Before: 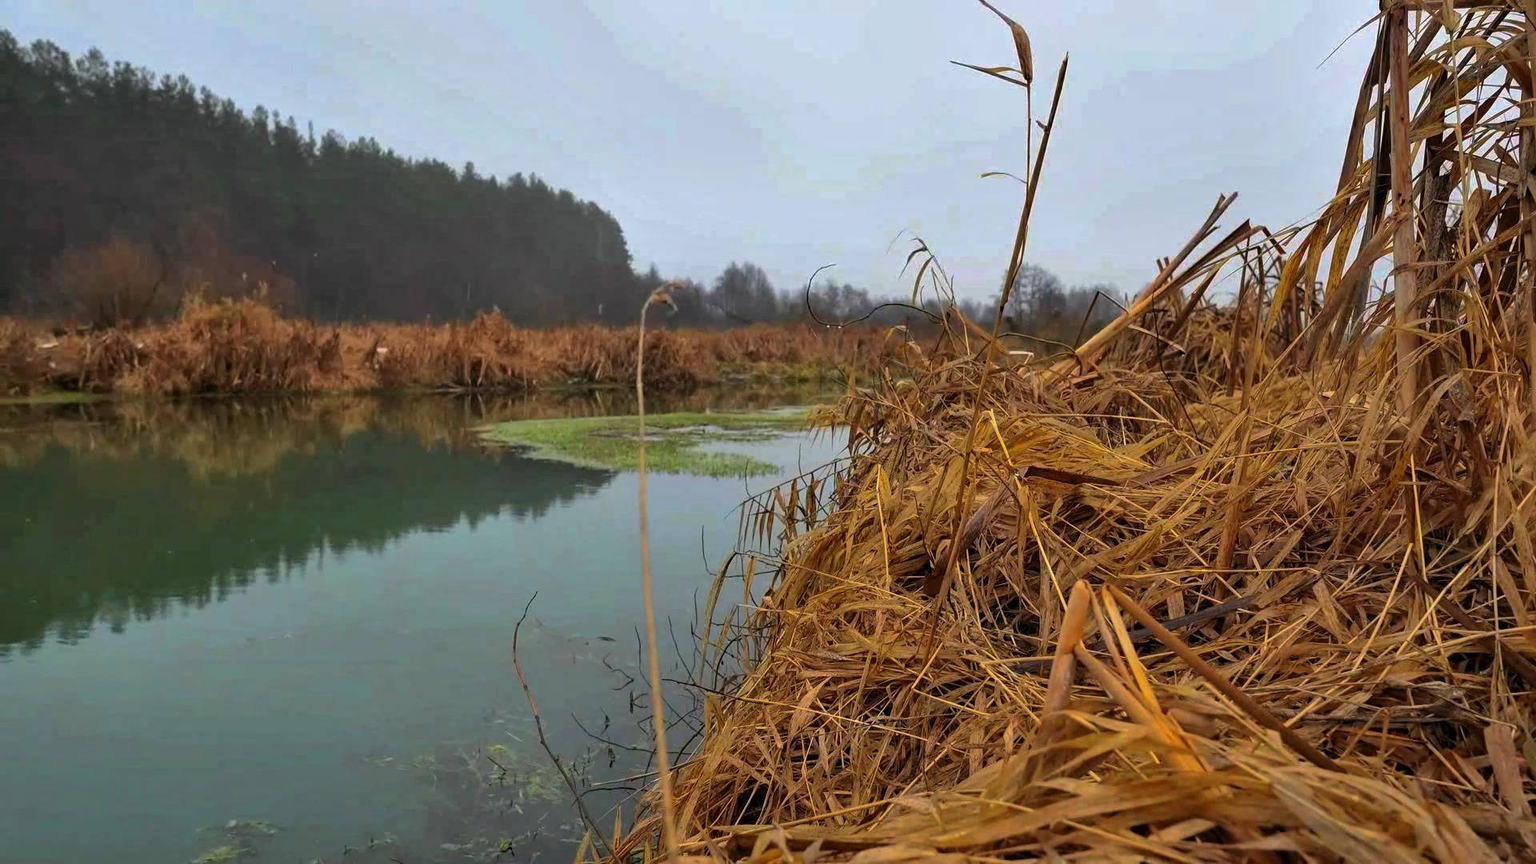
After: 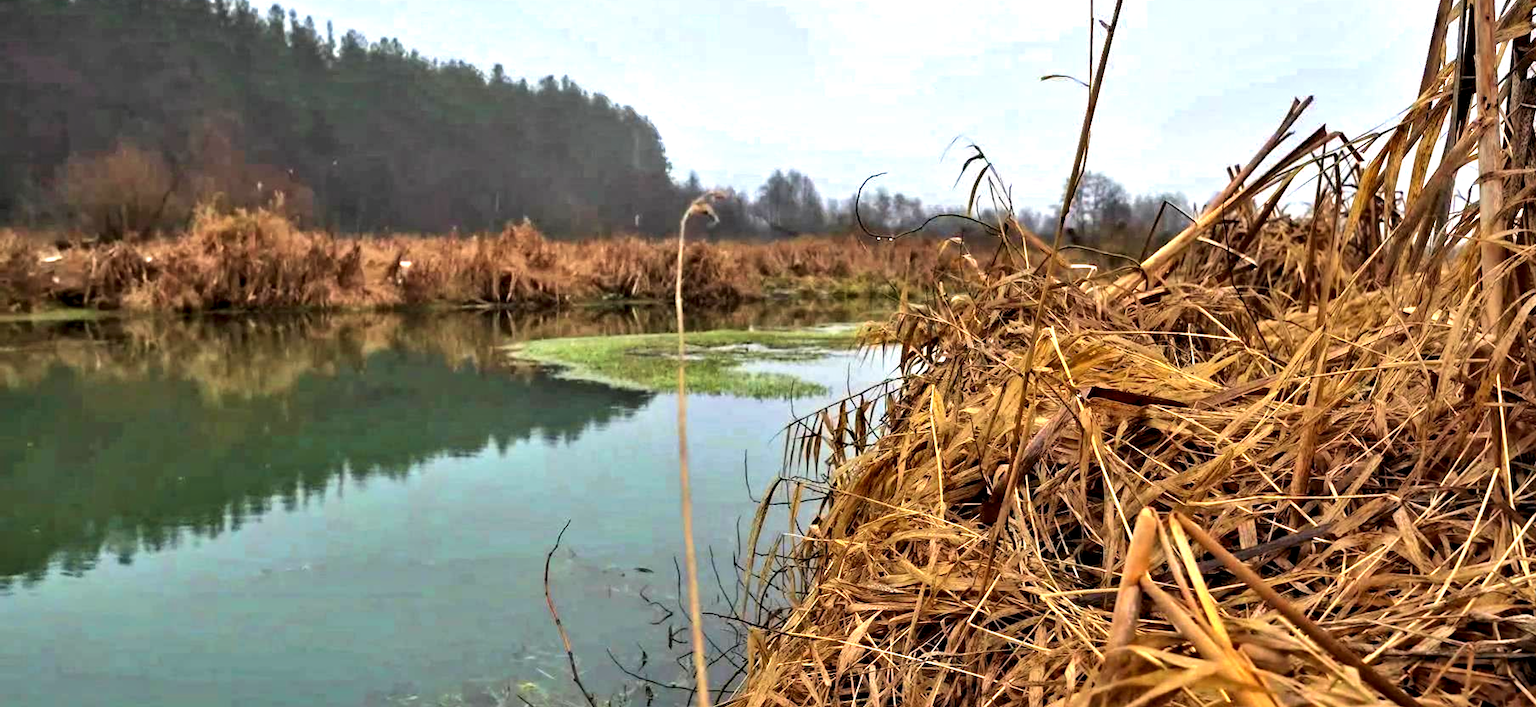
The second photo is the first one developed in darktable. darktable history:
exposure: exposure 0.749 EV, compensate exposure bias true, compensate highlight preservation false
crop and rotate: angle 0.032°, top 11.829%, right 5.741%, bottom 10.942%
velvia: strength 14.87%
contrast equalizer: octaves 7, y [[0.511, 0.558, 0.631, 0.632, 0.559, 0.512], [0.5 ×6], [0.507, 0.559, 0.627, 0.644, 0.647, 0.647], [0 ×6], [0 ×6]]
